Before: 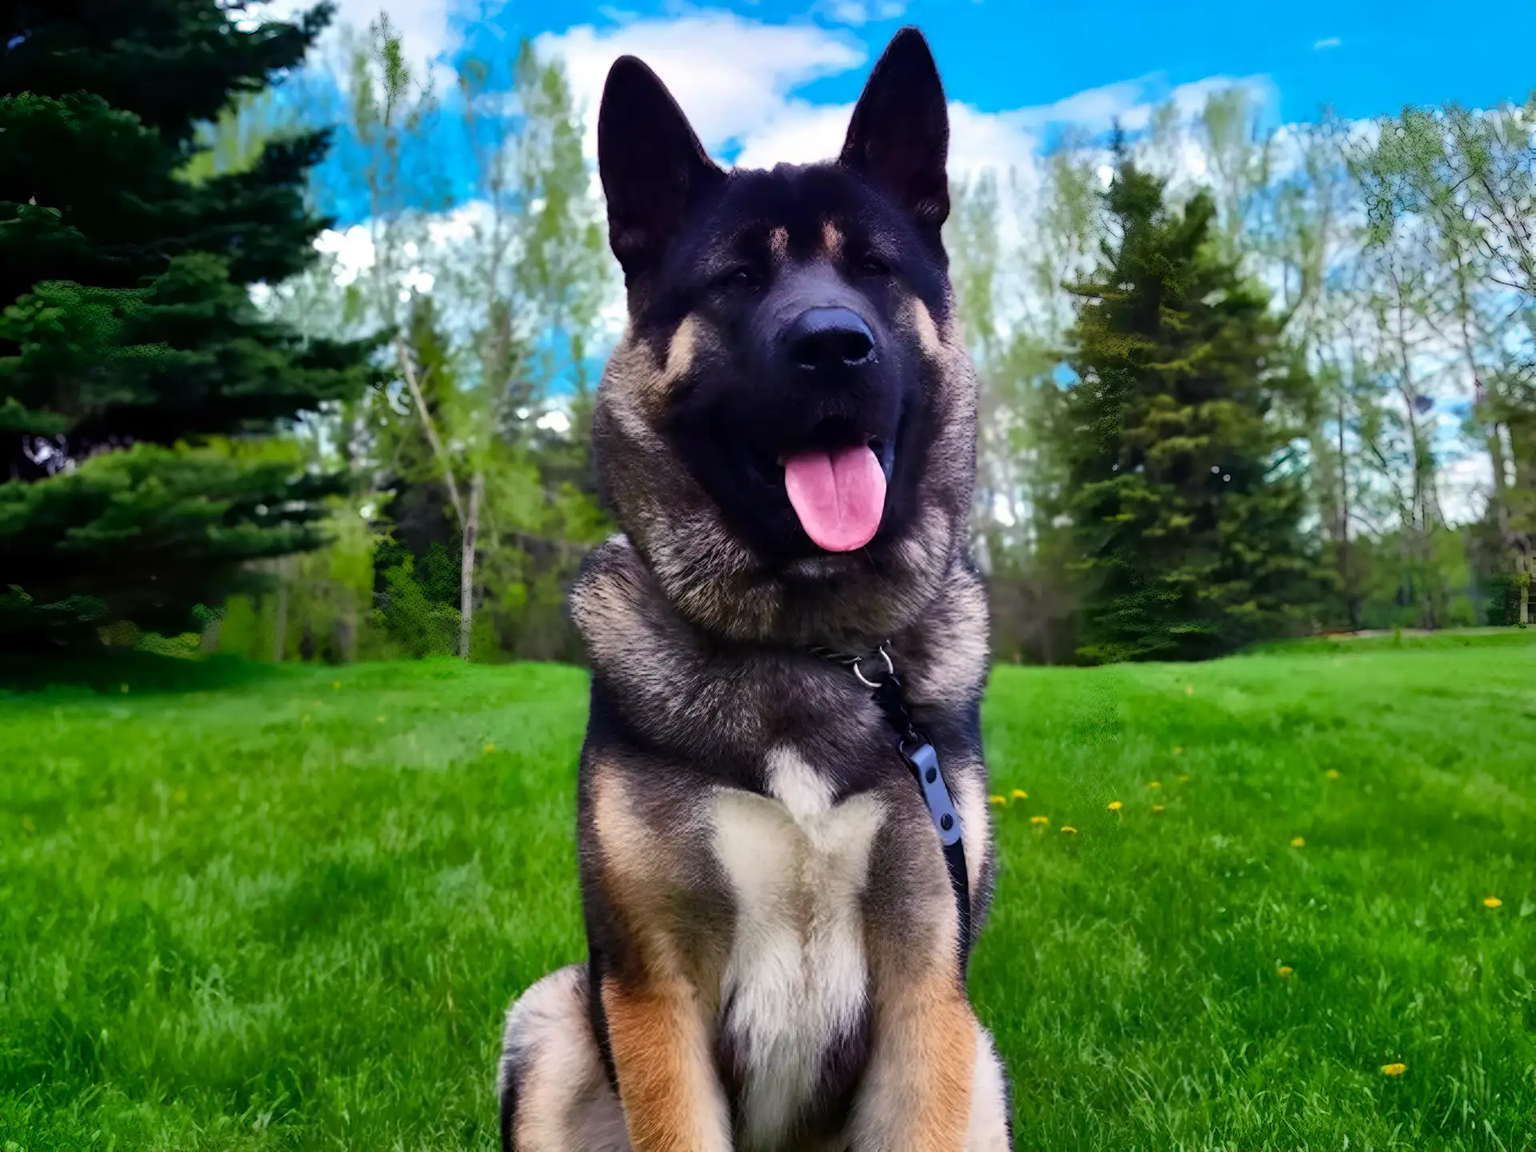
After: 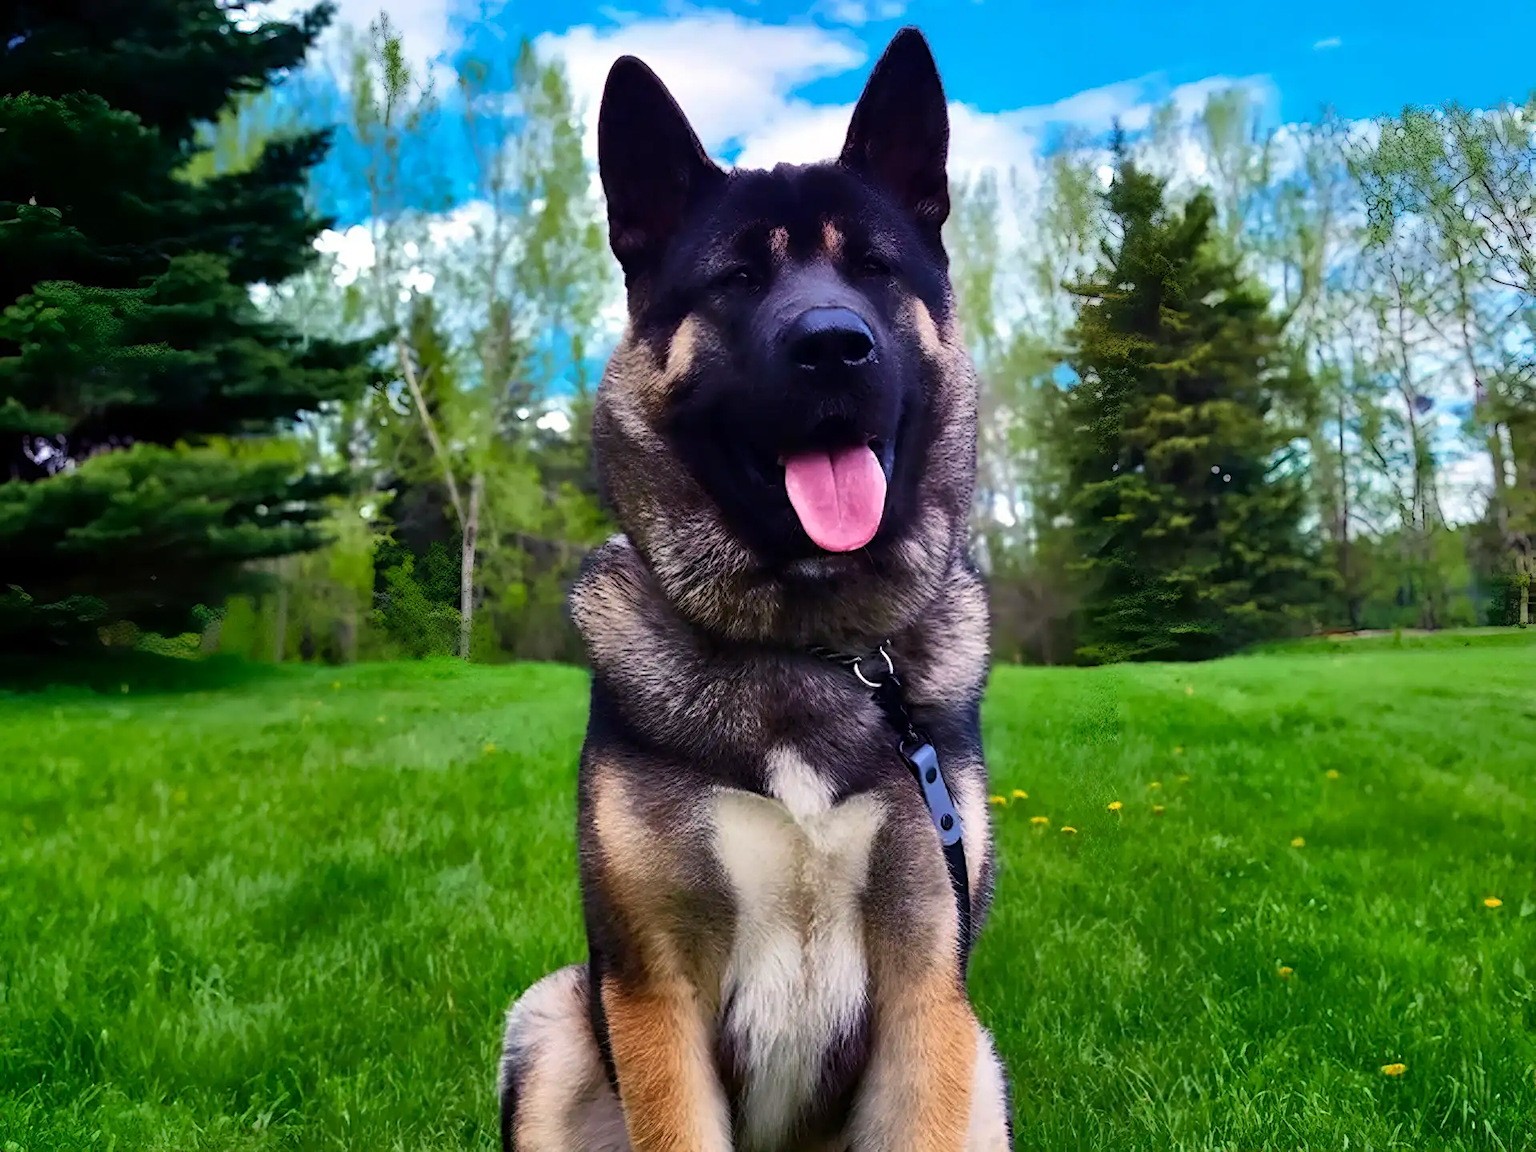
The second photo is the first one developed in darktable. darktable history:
sharpen: on, module defaults
velvia: strength 16.99%
